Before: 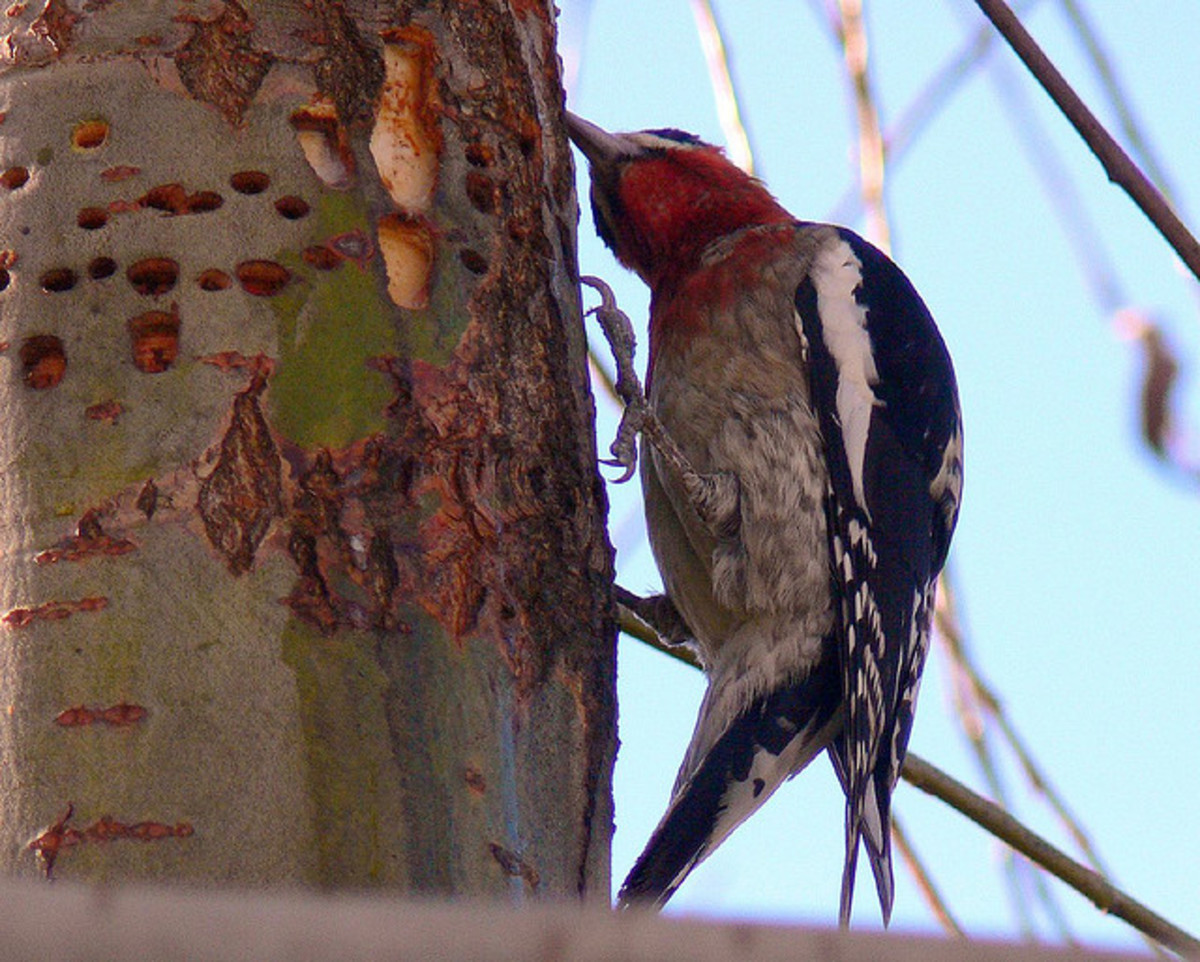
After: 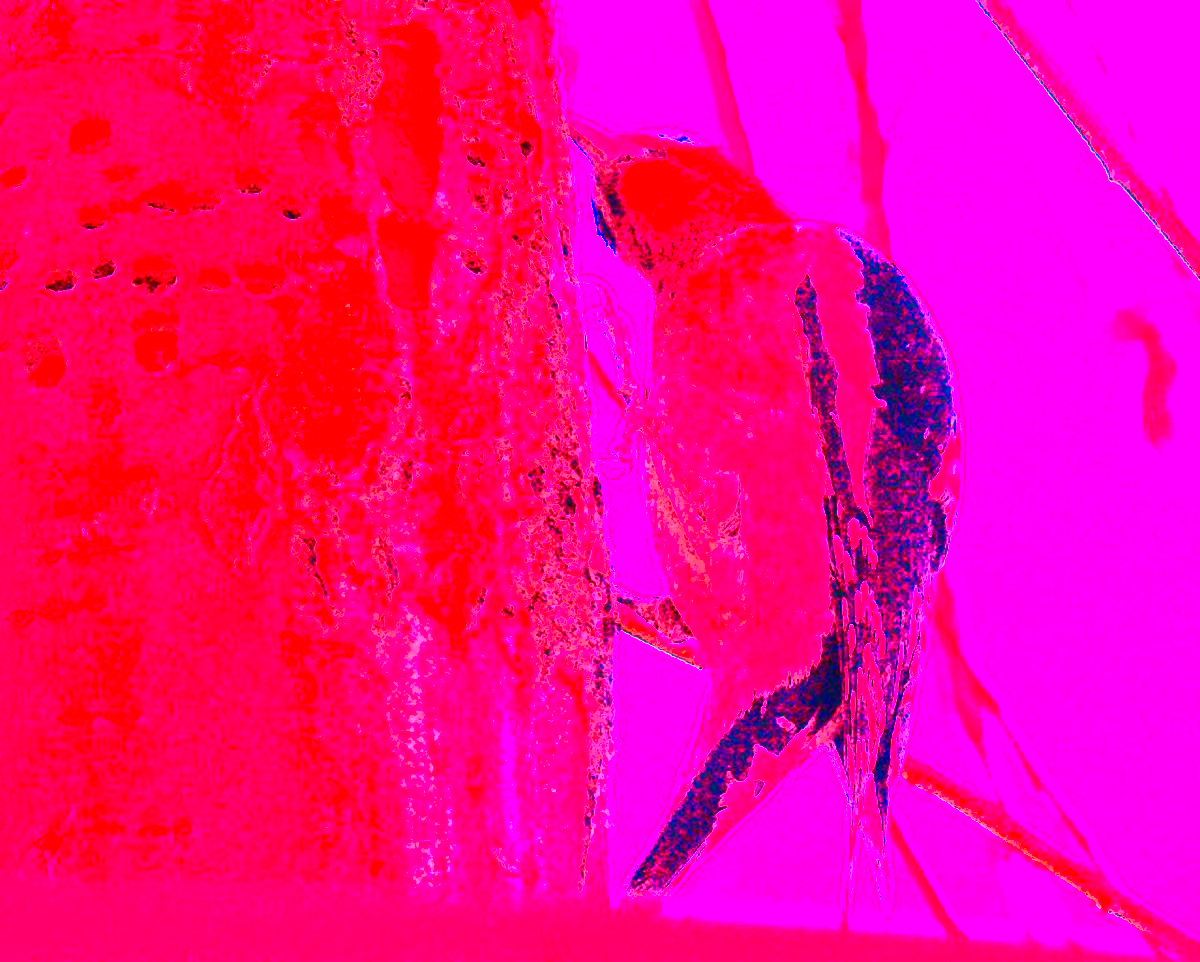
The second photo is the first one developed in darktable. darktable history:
contrast brightness saturation: contrast 0.83, brightness 0.59, saturation 0.59
exposure: exposure 0.648 EV, compensate highlight preservation false
white balance: red 4.26, blue 1.802
color correction: highlights a* -11.71, highlights b* -15.58
